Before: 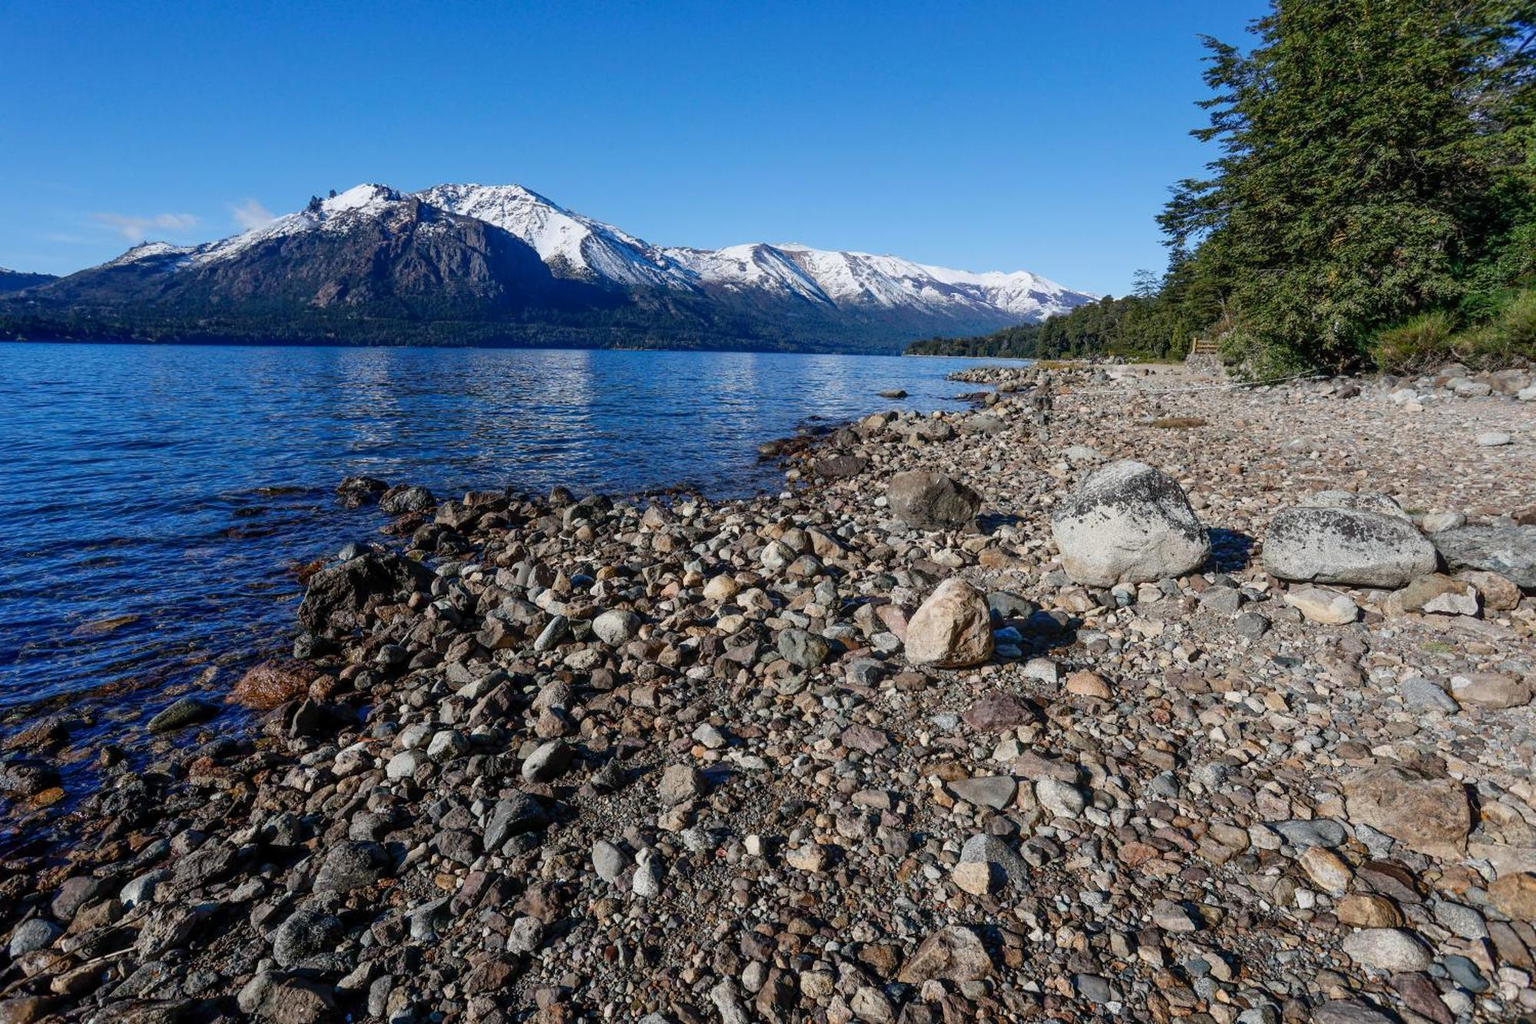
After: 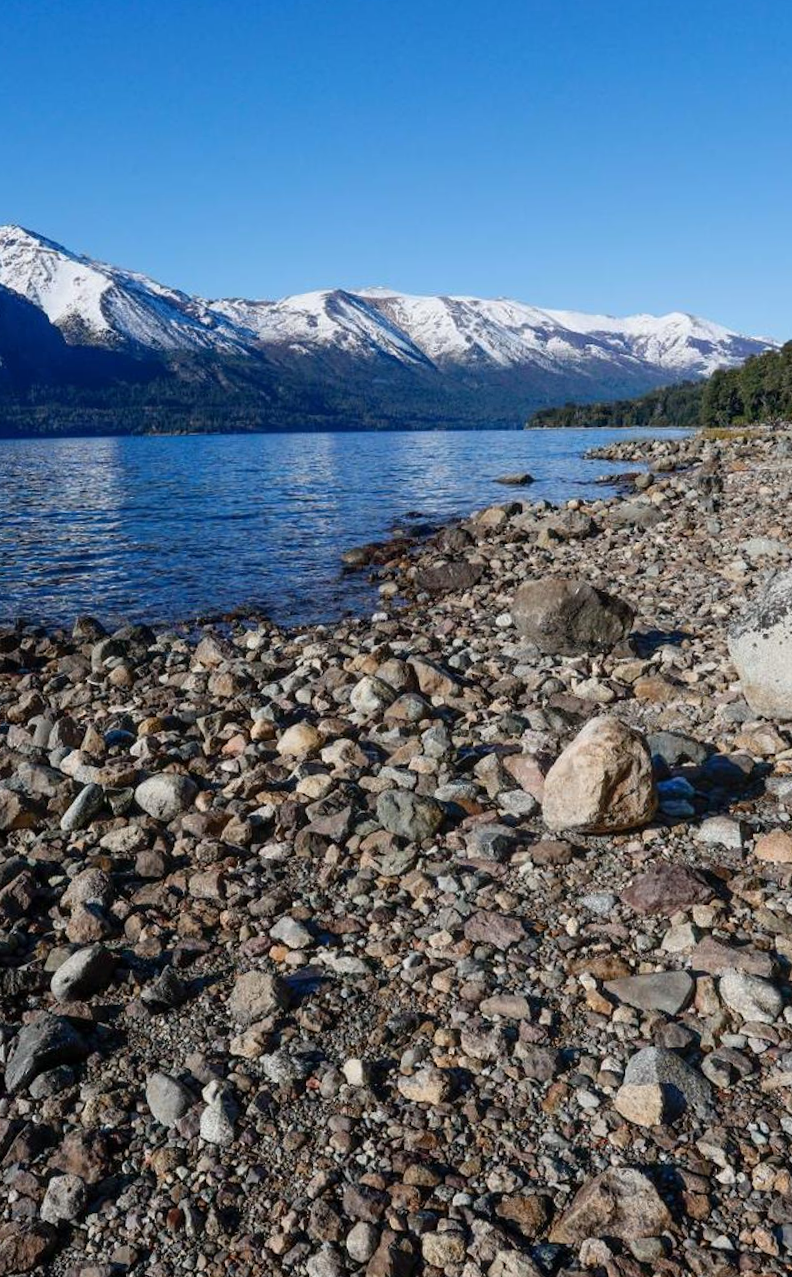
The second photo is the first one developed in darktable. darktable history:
rotate and perspective: rotation -2.12°, lens shift (vertical) 0.009, lens shift (horizontal) -0.008, automatic cropping original format, crop left 0.036, crop right 0.964, crop top 0.05, crop bottom 0.959
crop: left 31.229%, right 27.105%
